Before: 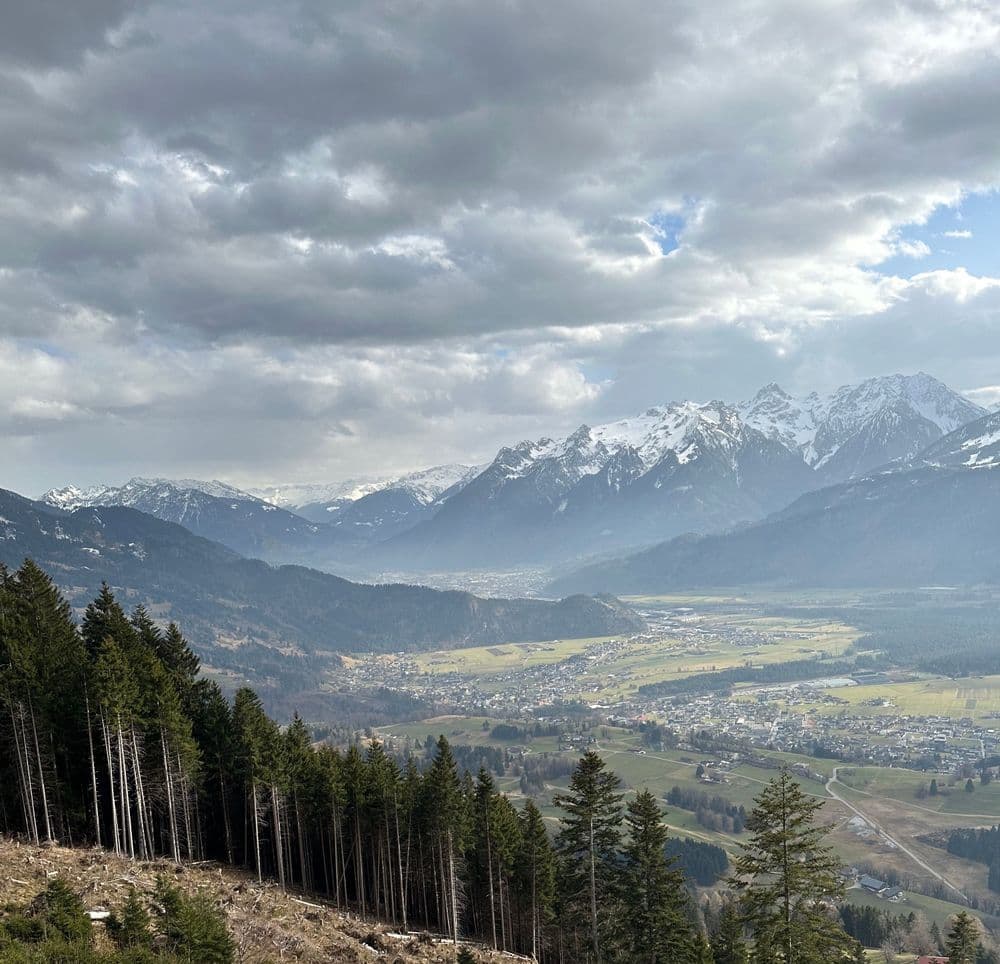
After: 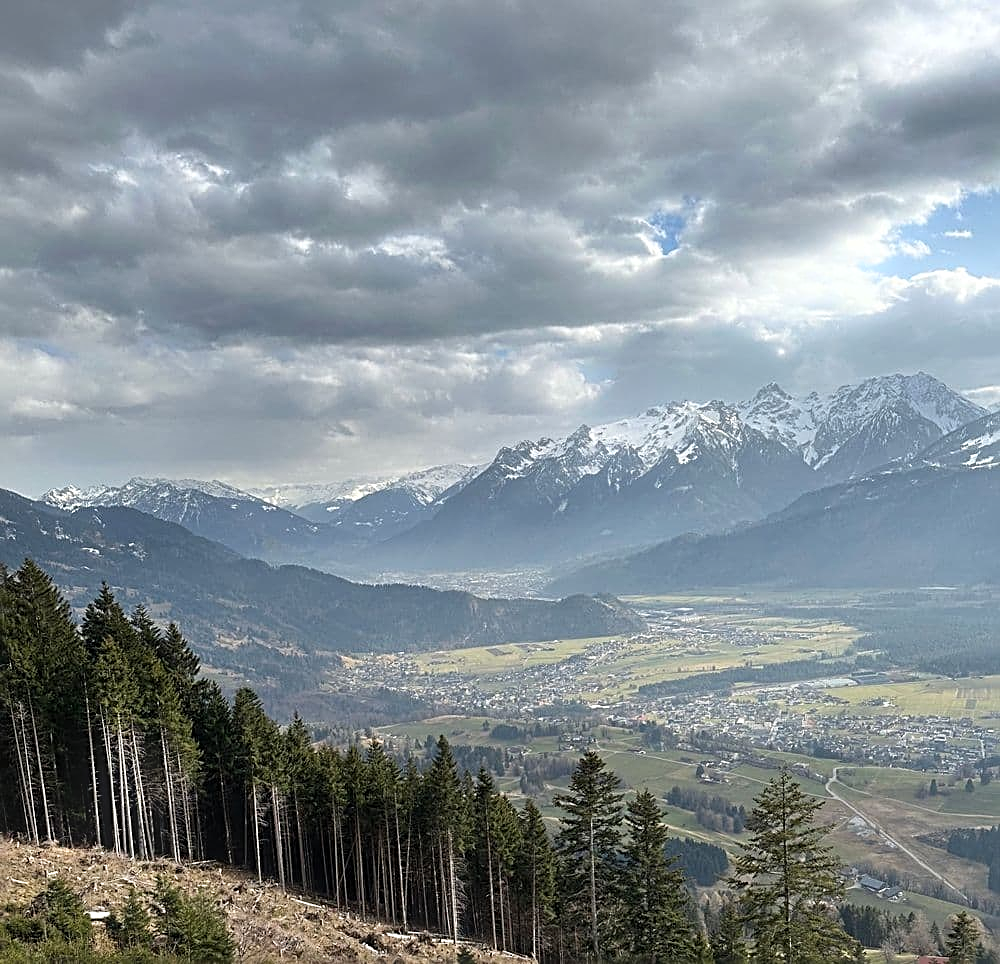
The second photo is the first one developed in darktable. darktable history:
bloom: size 5%, threshold 95%, strength 15%
sharpen: radius 2.543, amount 0.636
shadows and highlights: soften with gaussian
